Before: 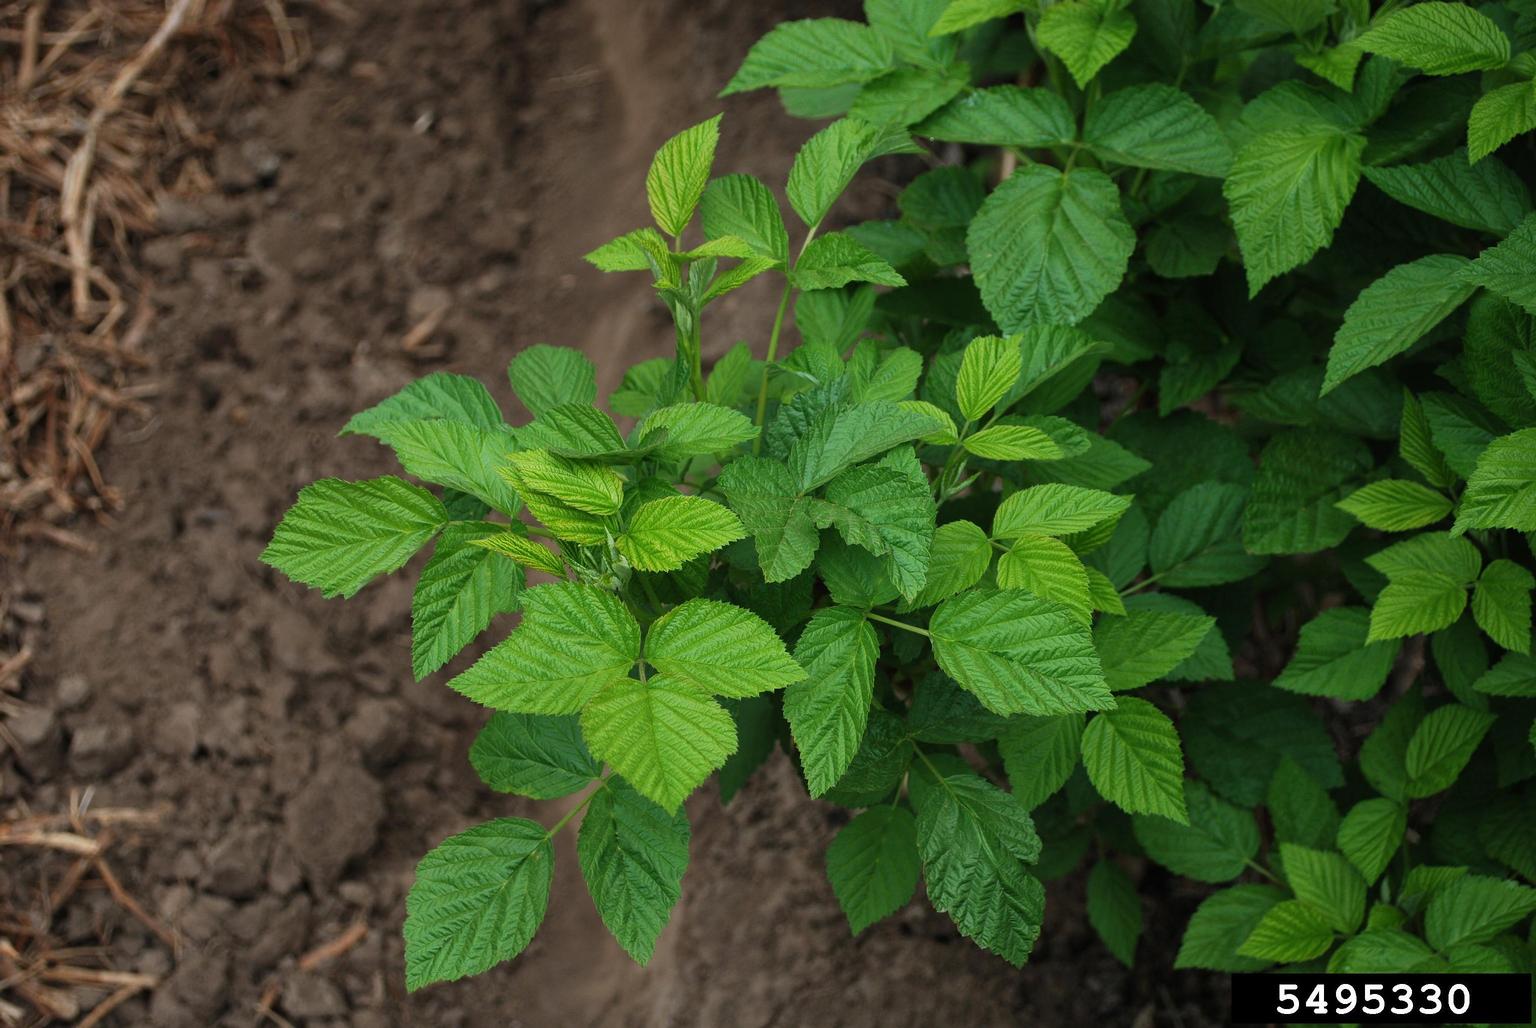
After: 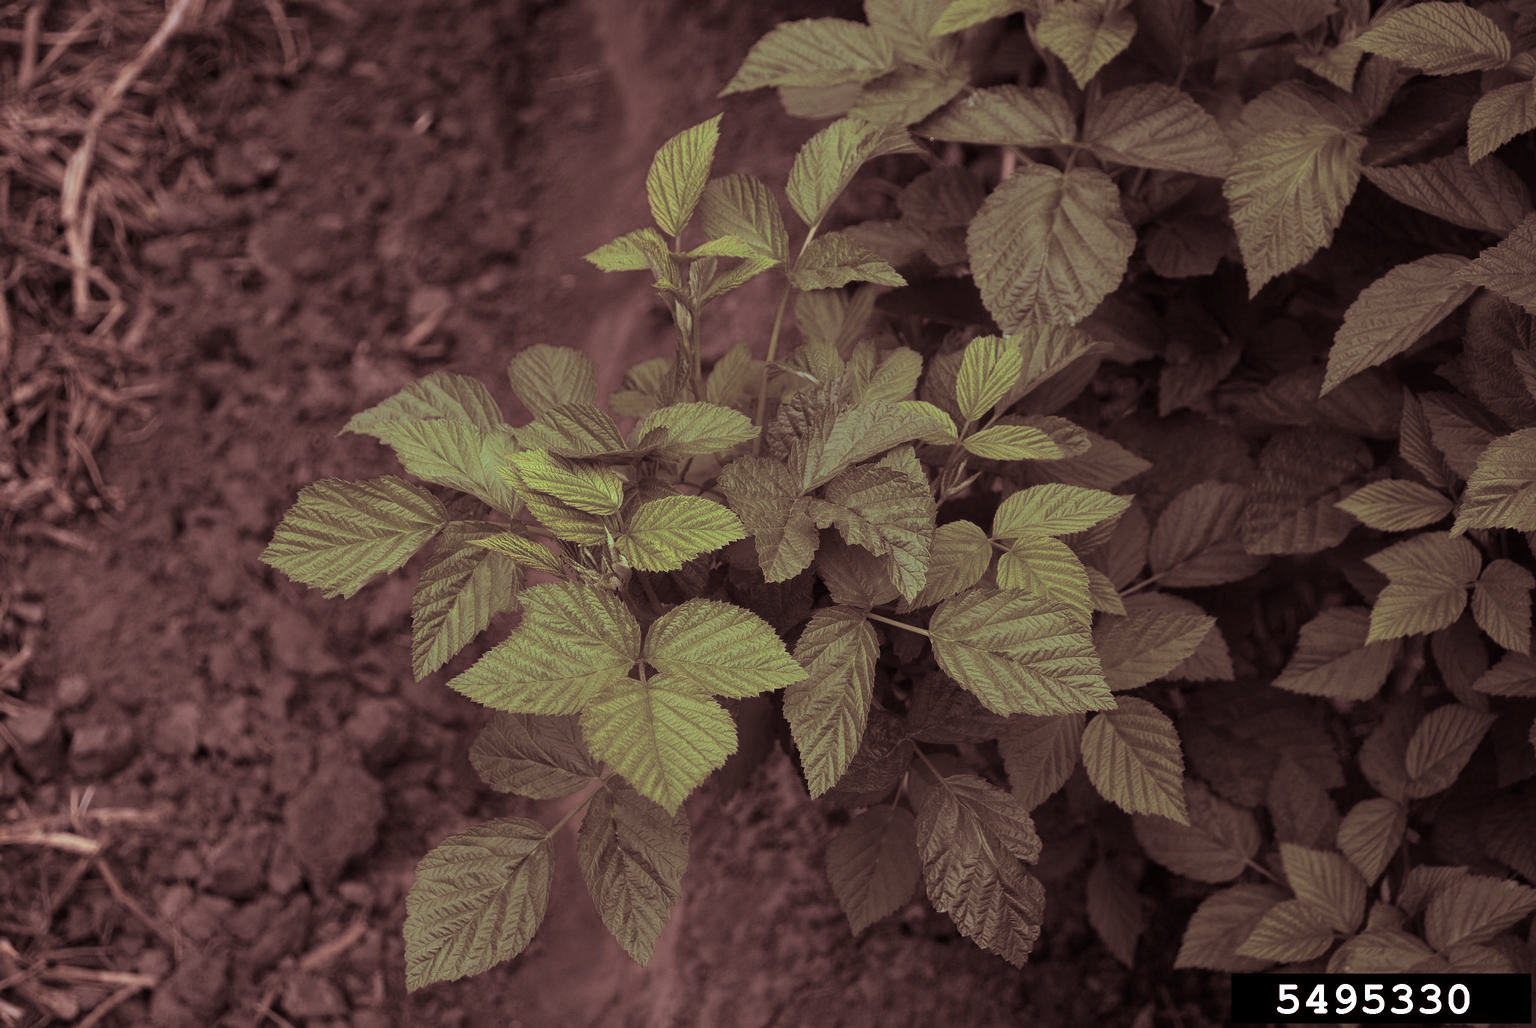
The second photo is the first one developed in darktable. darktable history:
split-toning: shadows › saturation 0.3, highlights › hue 180°, highlights › saturation 0.3, compress 0%
white balance: red 0.976, blue 1.04
